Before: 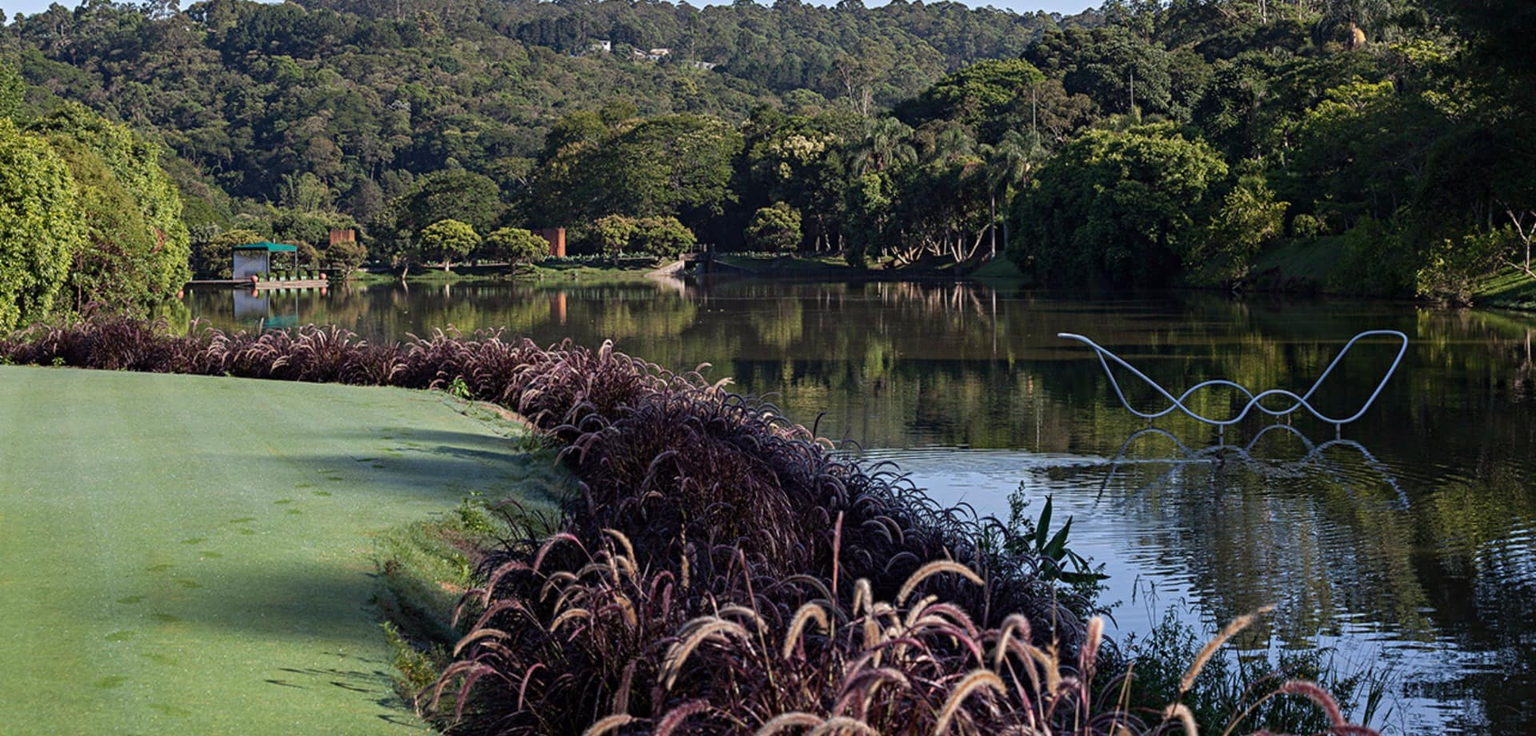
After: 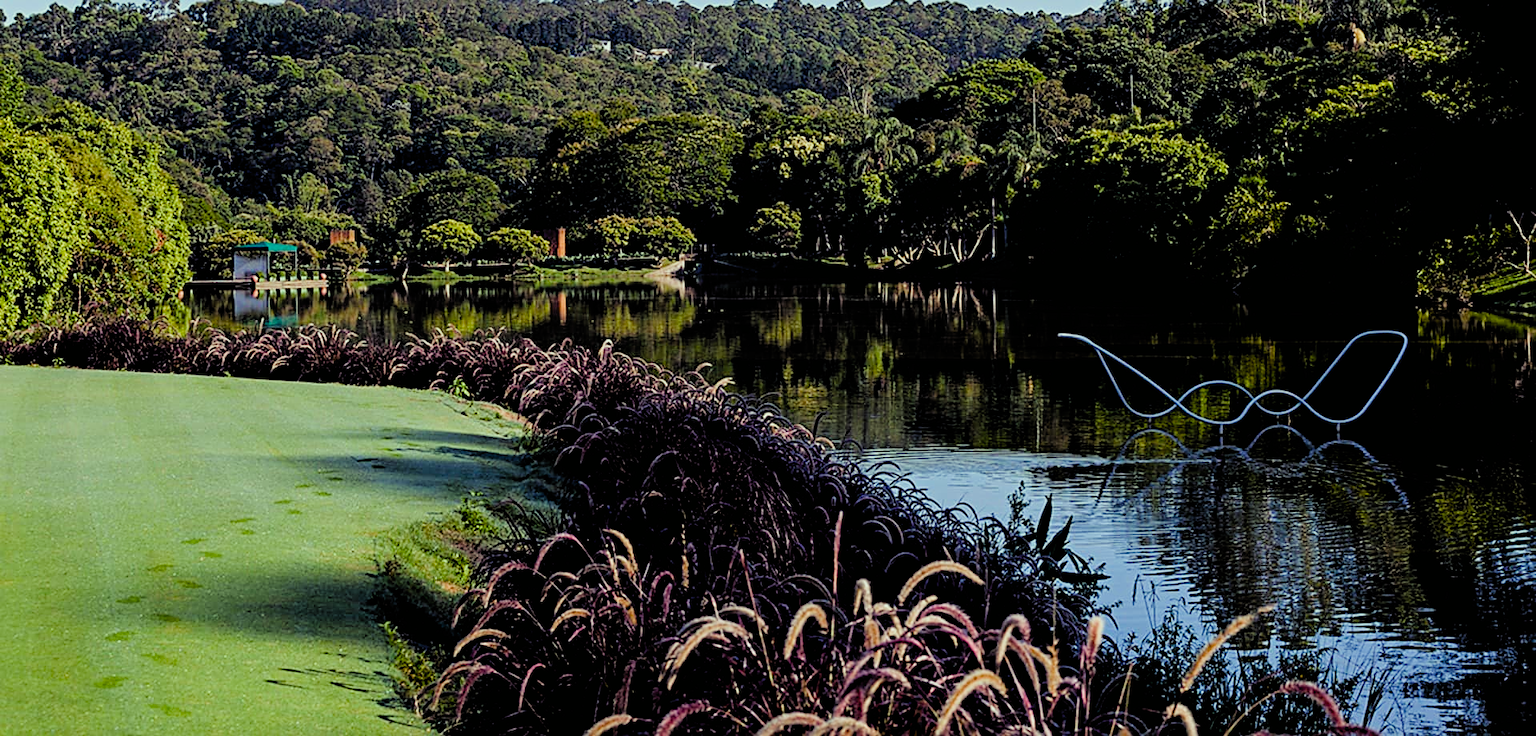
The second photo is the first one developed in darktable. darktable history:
color correction: highlights a* -8, highlights b* 3.1
color balance rgb: shadows lift › luminance -21.66%, shadows lift › chroma 6.57%, shadows lift › hue 270°, power › chroma 0.68%, power › hue 60°, highlights gain › luminance 6.08%, highlights gain › chroma 1.33%, highlights gain › hue 90°, global offset › luminance -0.87%, perceptual saturation grading › global saturation 26.86%, perceptual saturation grading › highlights -28.39%, perceptual saturation grading › mid-tones 15.22%, perceptual saturation grading › shadows 33.98%, perceptual brilliance grading › highlights 10%, perceptual brilliance grading › mid-tones 5%
sharpen: on, module defaults
filmic rgb: black relative exposure -4.58 EV, white relative exposure 4.8 EV, threshold 3 EV, hardness 2.36, latitude 36.07%, contrast 1.048, highlights saturation mix 1.32%, shadows ↔ highlights balance 1.25%, color science v4 (2020), enable highlight reconstruction true
